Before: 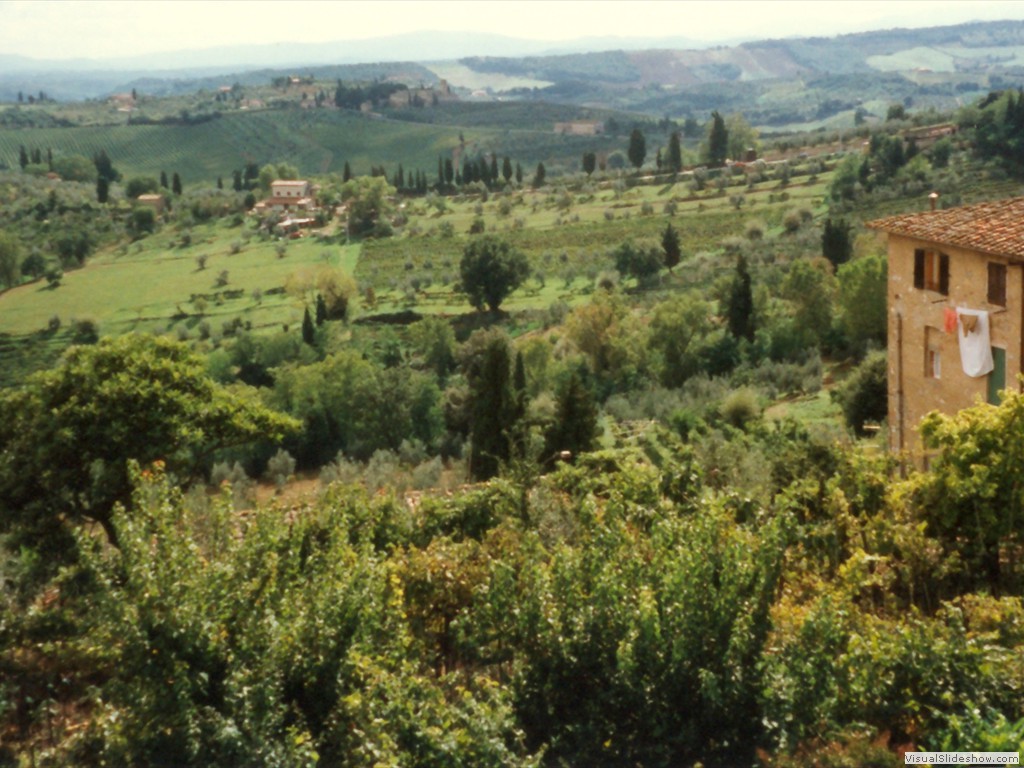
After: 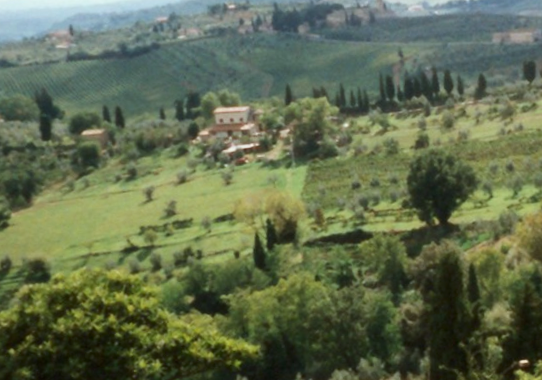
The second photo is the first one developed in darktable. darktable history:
rotate and perspective: rotation -3.52°, crop left 0.036, crop right 0.964, crop top 0.081, crop bottom 0.919
crop and rotate: left 3.047%, top 7.509%, right 42.236%, bottom 37.598%
contrast brightness saturation: contrast 0.14
white balance: red 0.974, blue 1.044
